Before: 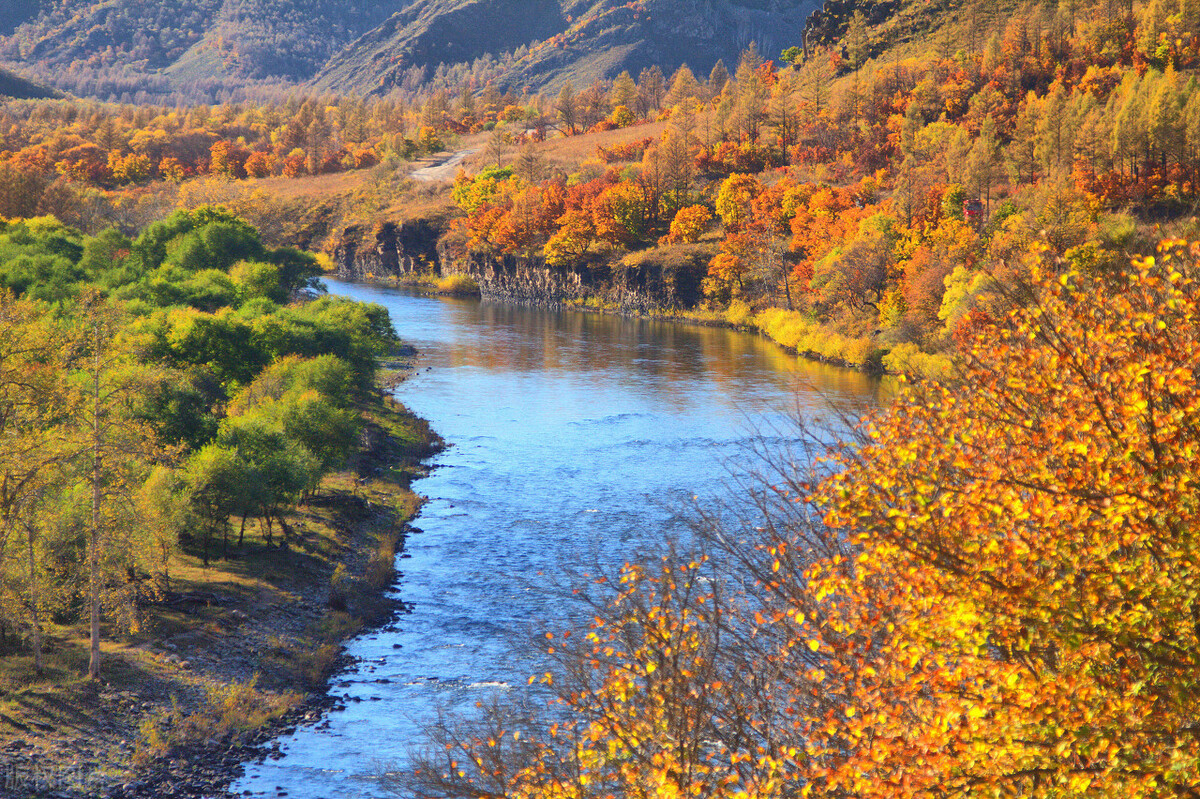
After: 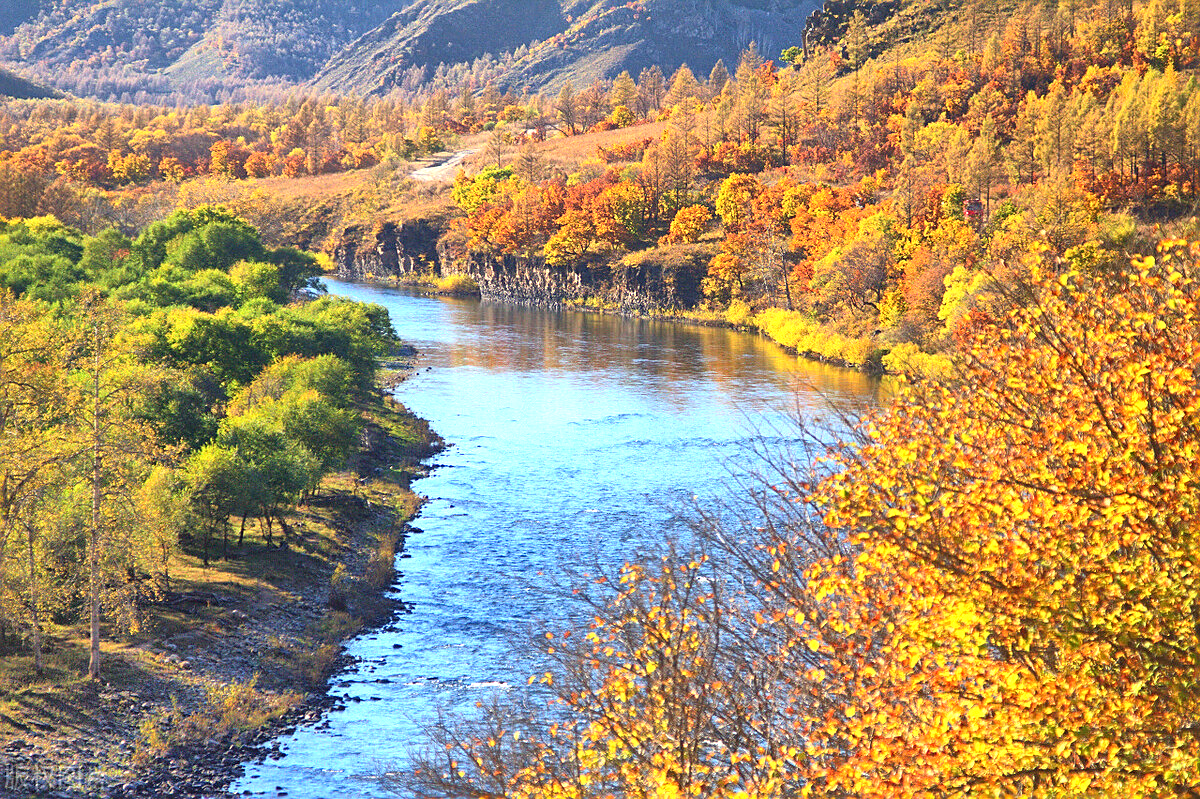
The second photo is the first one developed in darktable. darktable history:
sharpen: on, module defaults
tone equalizer: -8 EV -0.766 EV, -7 EV -0.731 EV, -6 EV -0.582 EV, -5 EV -0.407 EV, -3 EV 0.391 EV, -2 EV 0.6 EV, -1 EV 0.677 EV, +0 EV 0.741 EV, smoothing diameter 24.81%, edges refinement/feathering 5.95, preserve details guided filter
